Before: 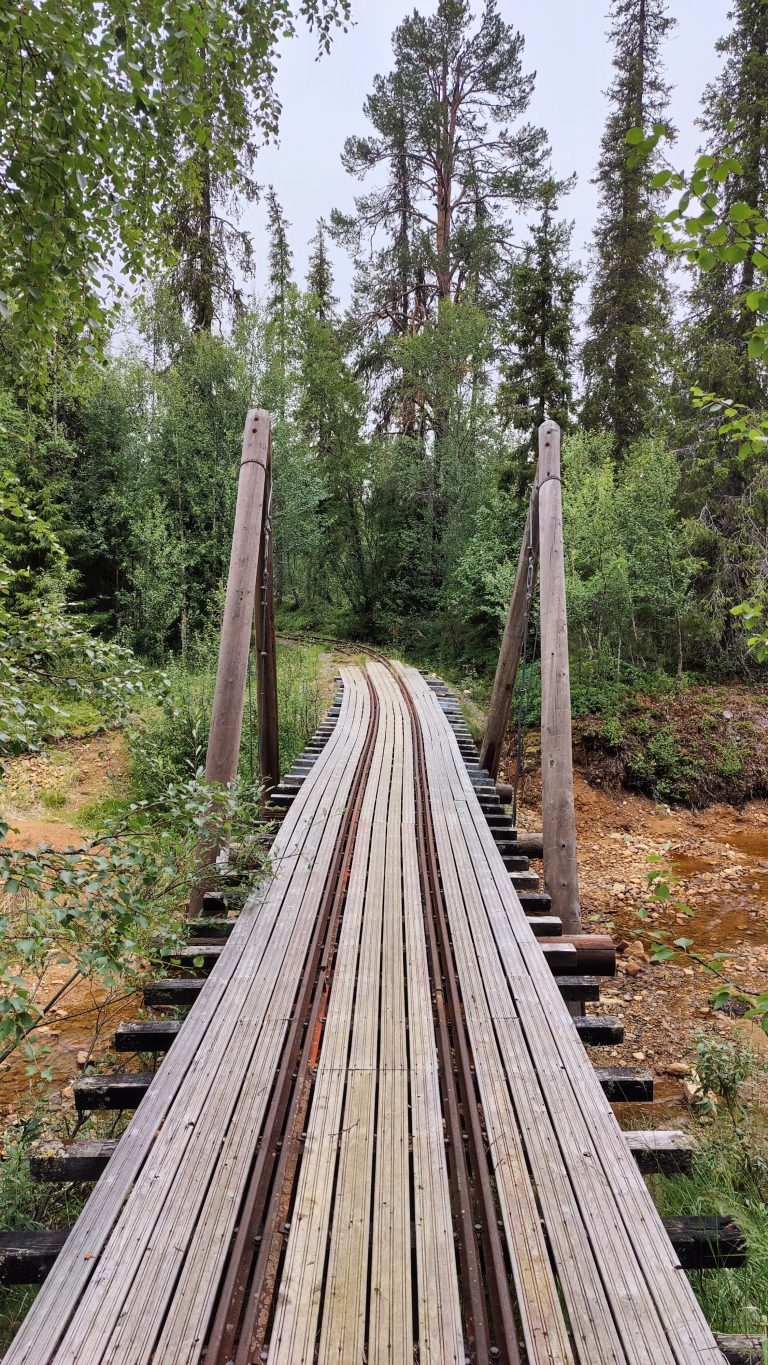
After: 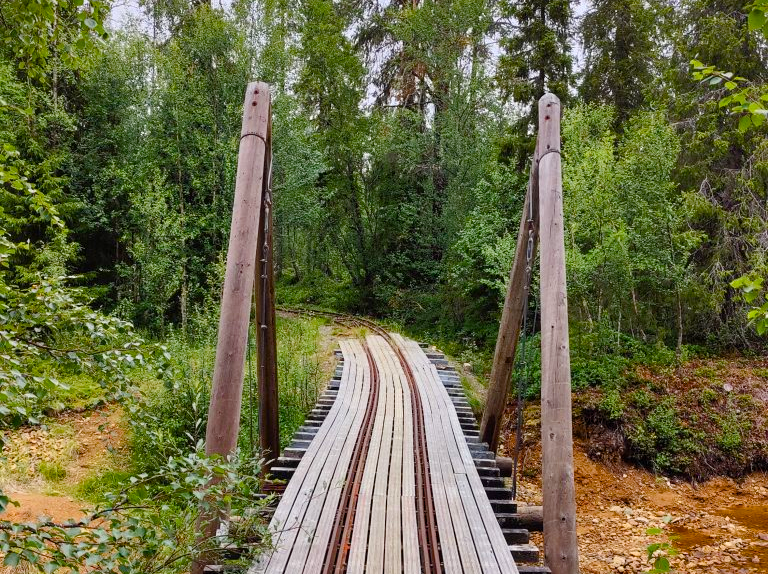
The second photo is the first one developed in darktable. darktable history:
crop and rotate: top 23.963%, bottom 33.92%
color balance rgb: perceptual saturation grading › global saturation 35.026%, perceptual saturation grading › highlights -25.557%, perceptual saturation grading › shadows 49.376%, global vibrance 9.73%
